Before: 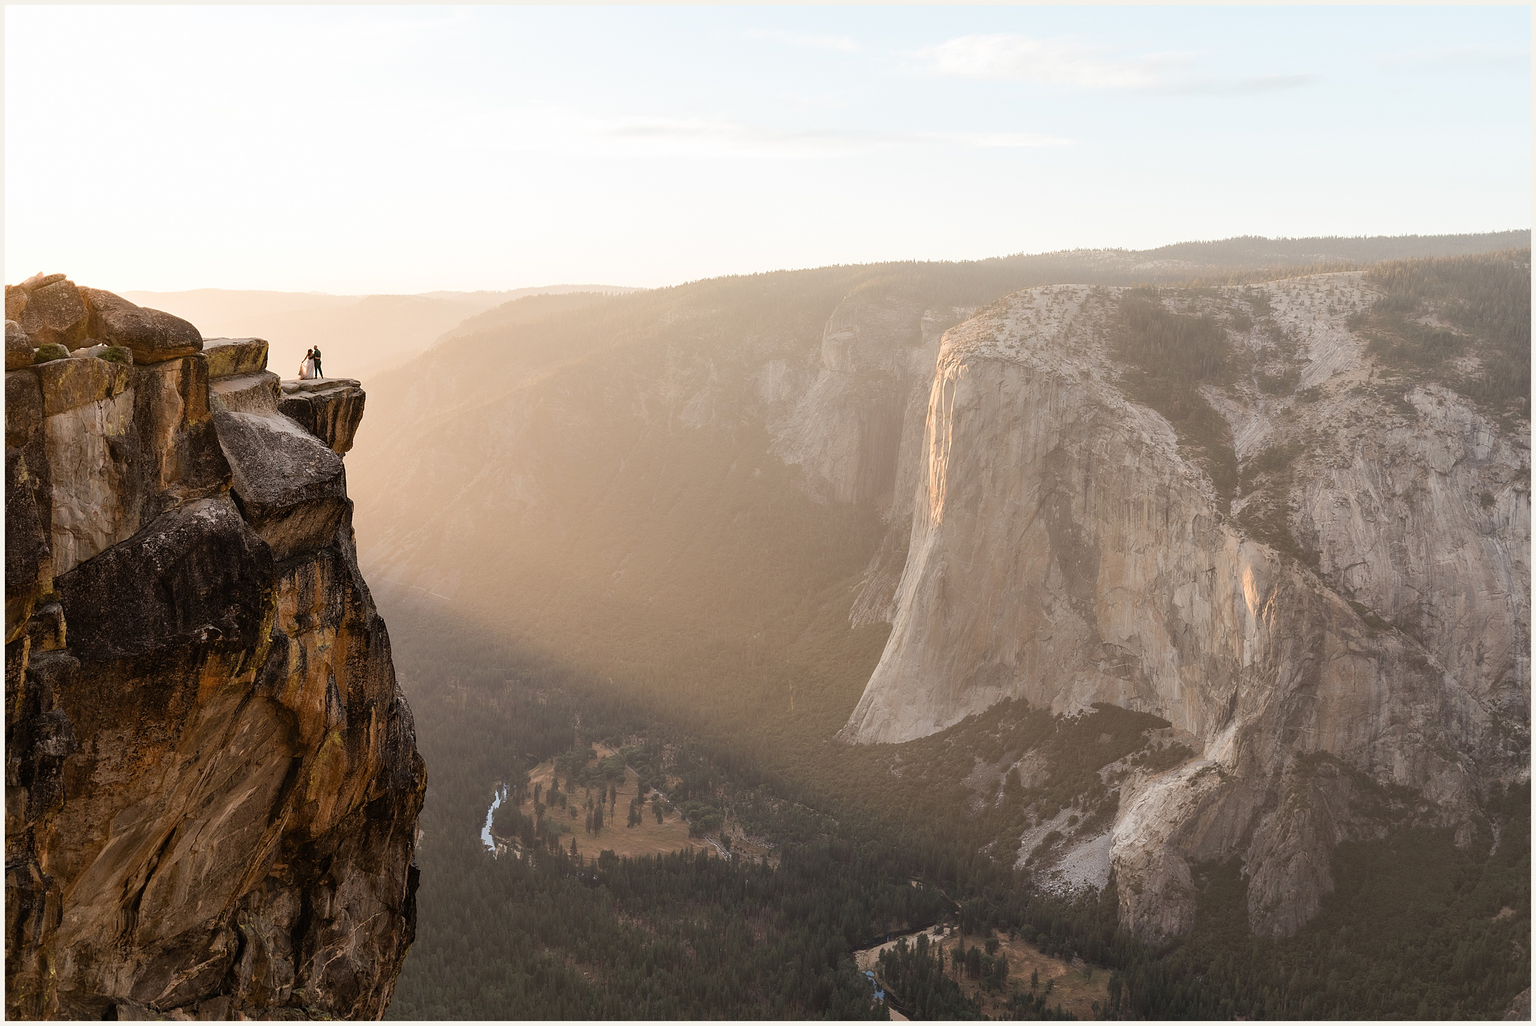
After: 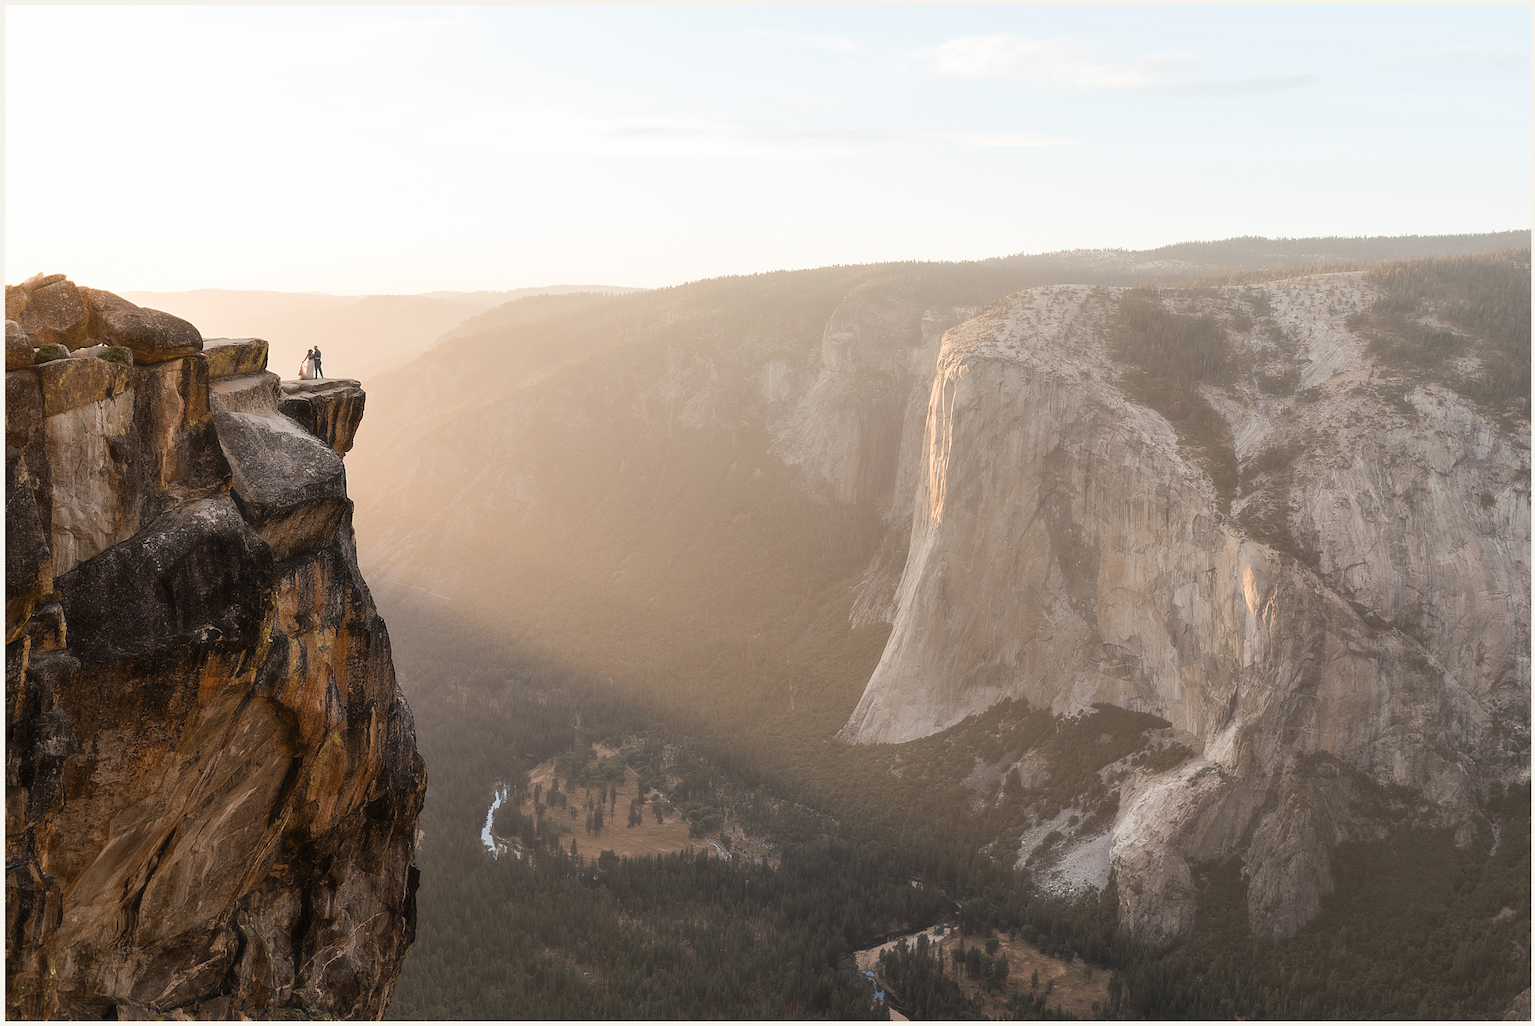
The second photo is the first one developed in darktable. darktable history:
haze removal: strength -0.11, compatibility mode true, adaptive false
